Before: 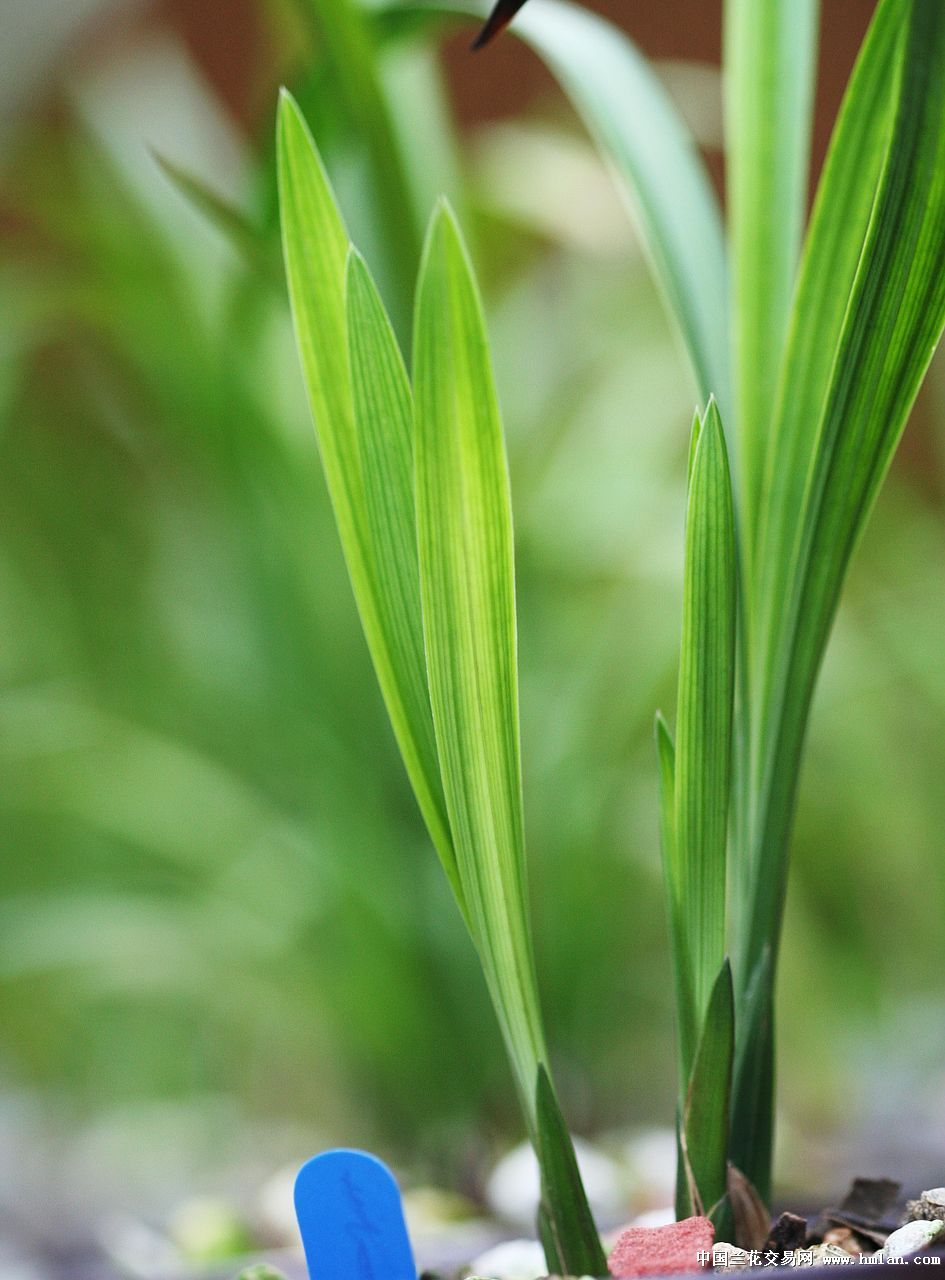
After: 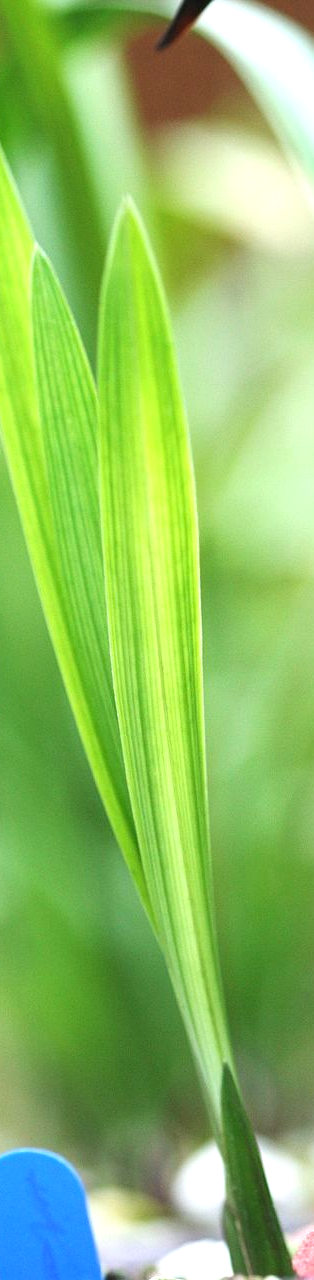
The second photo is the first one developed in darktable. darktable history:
crop: left 33.36%, right 33.36%
exposure: exposure 0.648 EV, compensate highlight preservation false
